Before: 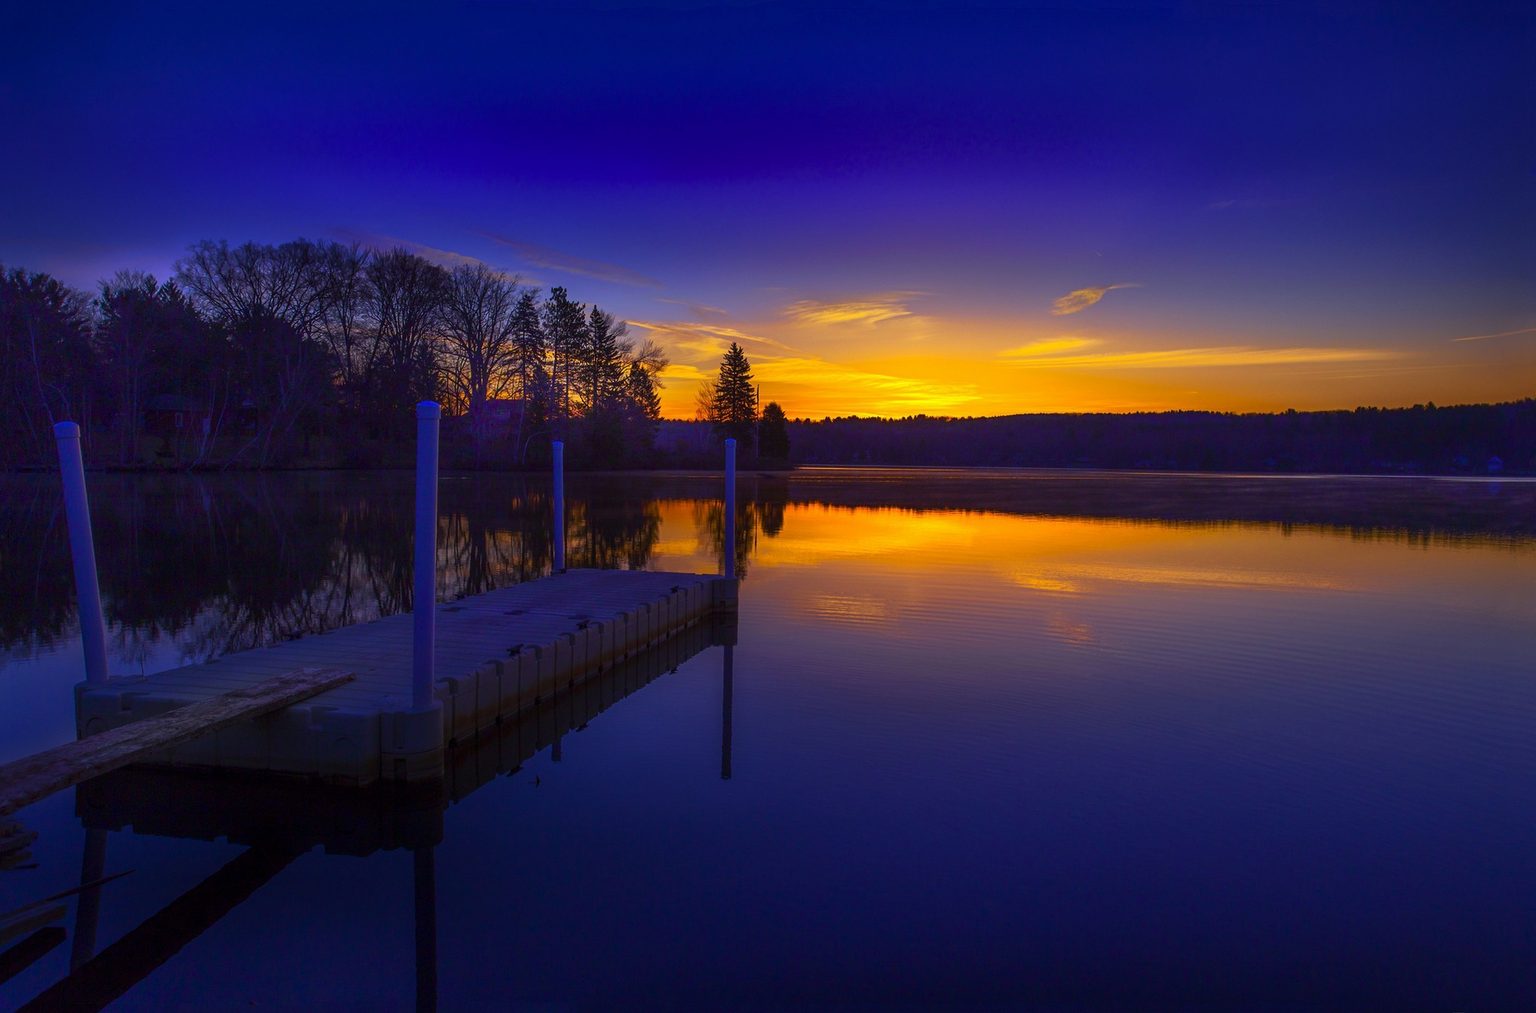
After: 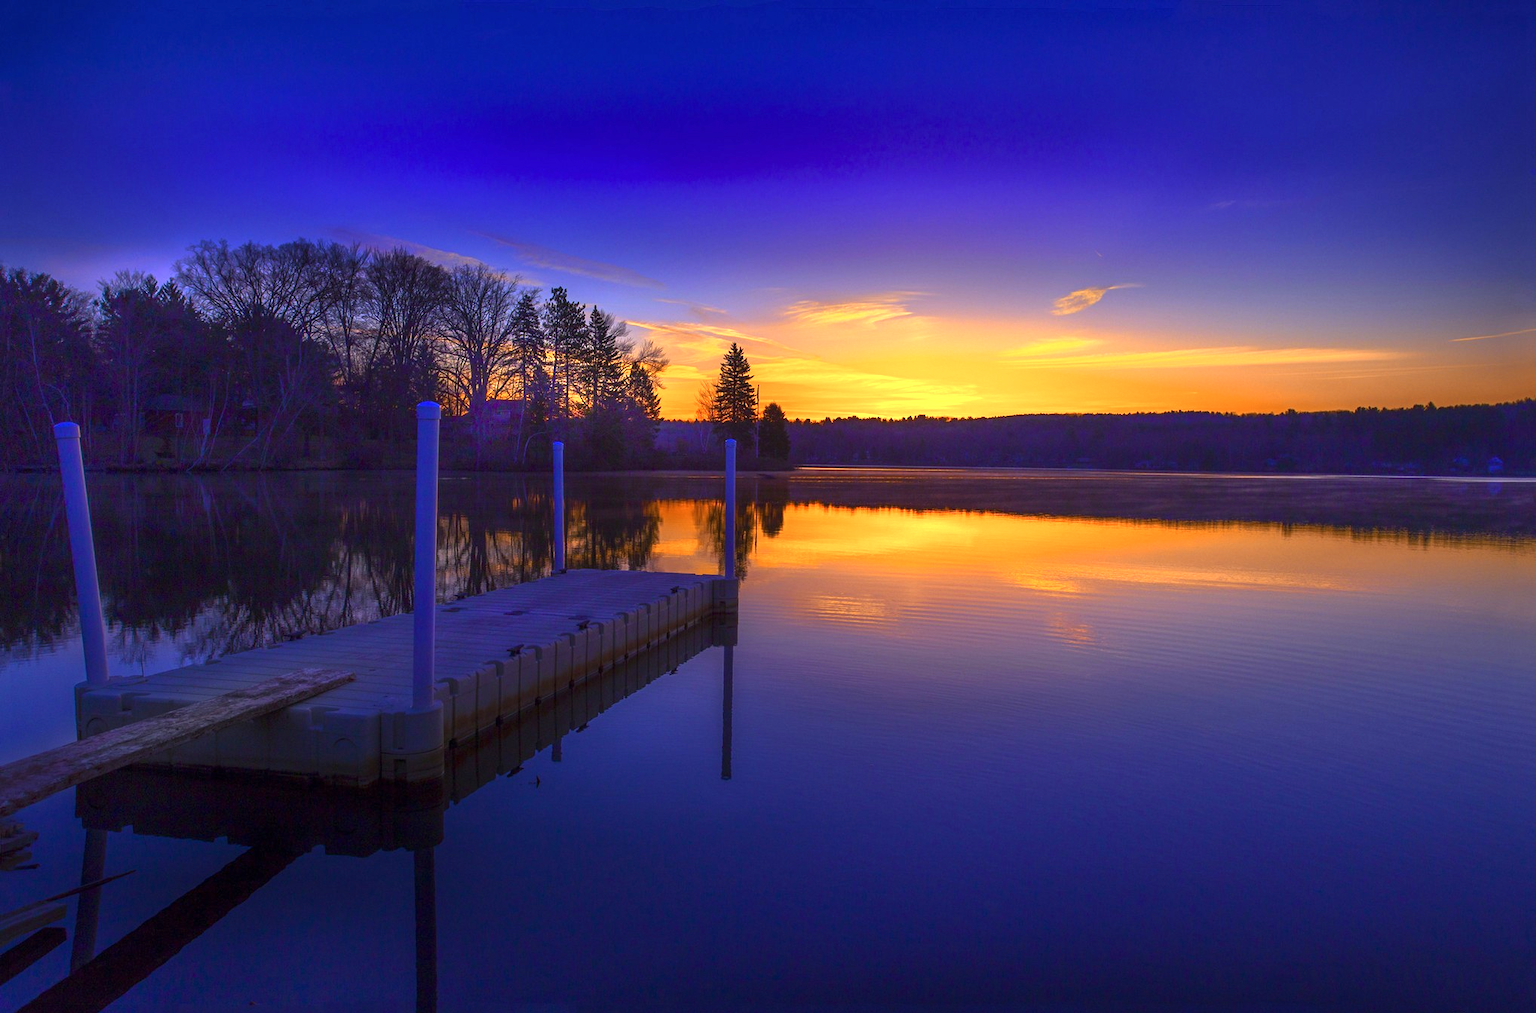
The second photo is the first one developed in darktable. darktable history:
color zones: curves: ch2 [(0, 0.5) (0.143, 0.5) (0.286, 0.416) (0.429, 0.5) (0.571, 0.5) (0.714, 0.5) (0.857, 0.5) (1, 0.5)]
exposure: exposure 1 EV, compensate exposure bias true, compensate highlight preservation false
color correction: highlights b* -0.046, saturation 0.984
